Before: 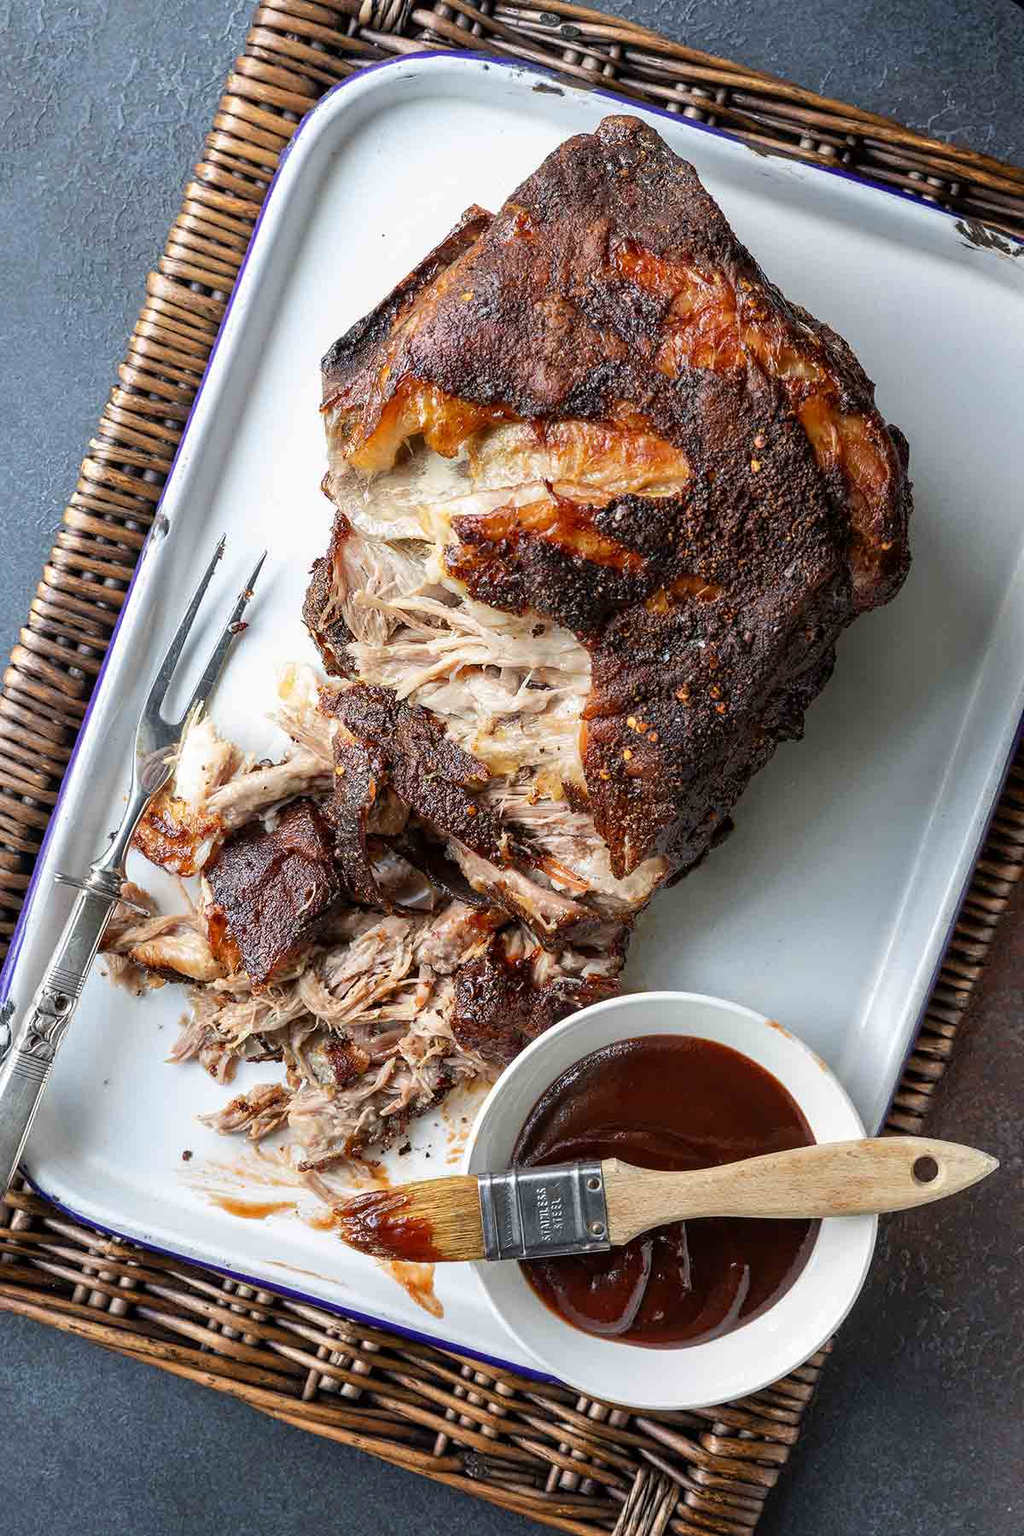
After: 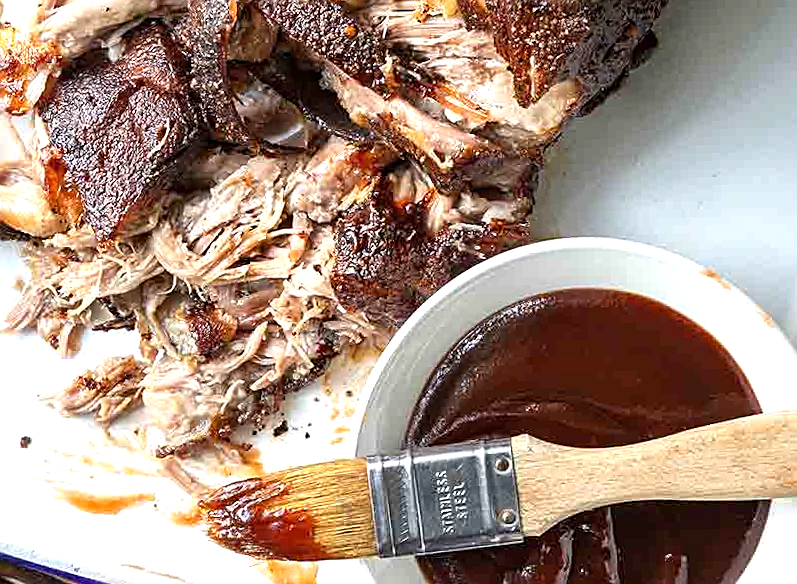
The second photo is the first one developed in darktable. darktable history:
exposure: black level correction 0, exposure 0.7 EV, compensate exposure bias true, compensate highlight preservation false
rotate and perspective: rotation -1.24°, automatic cropping off
sharpen: on, module defaults
crop: left 18.091%, top 51.13%, right 17.525%, bottom 16.85%
